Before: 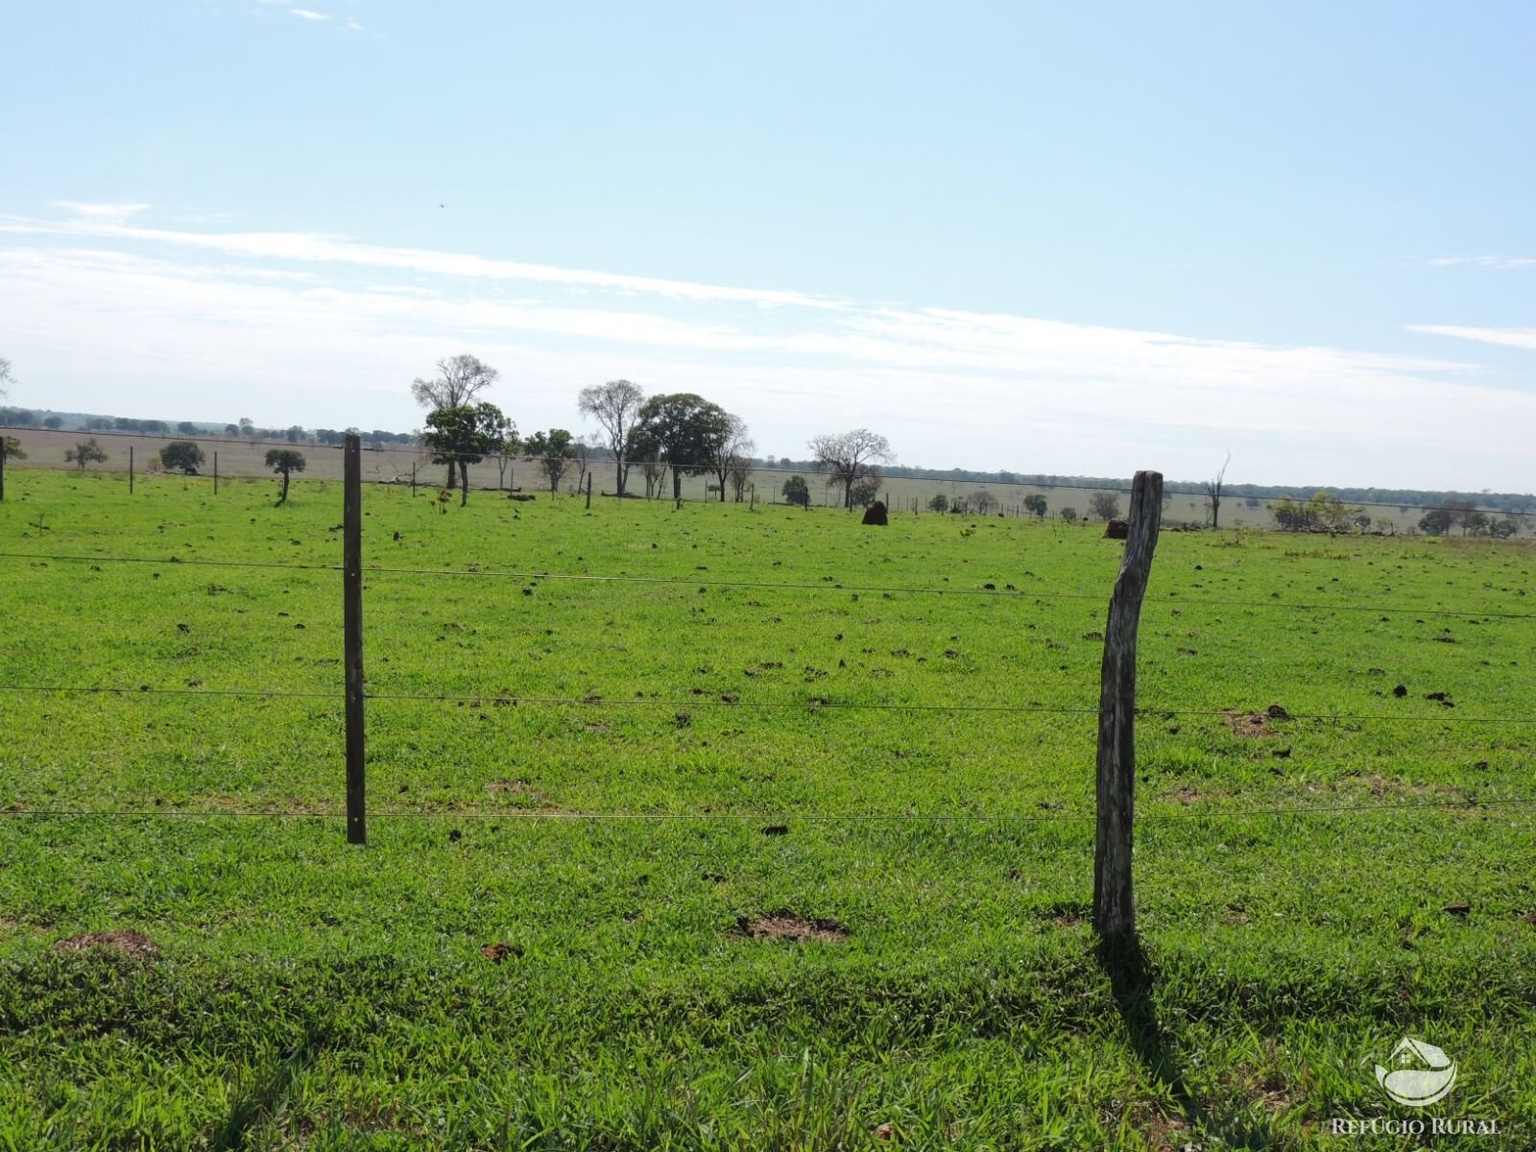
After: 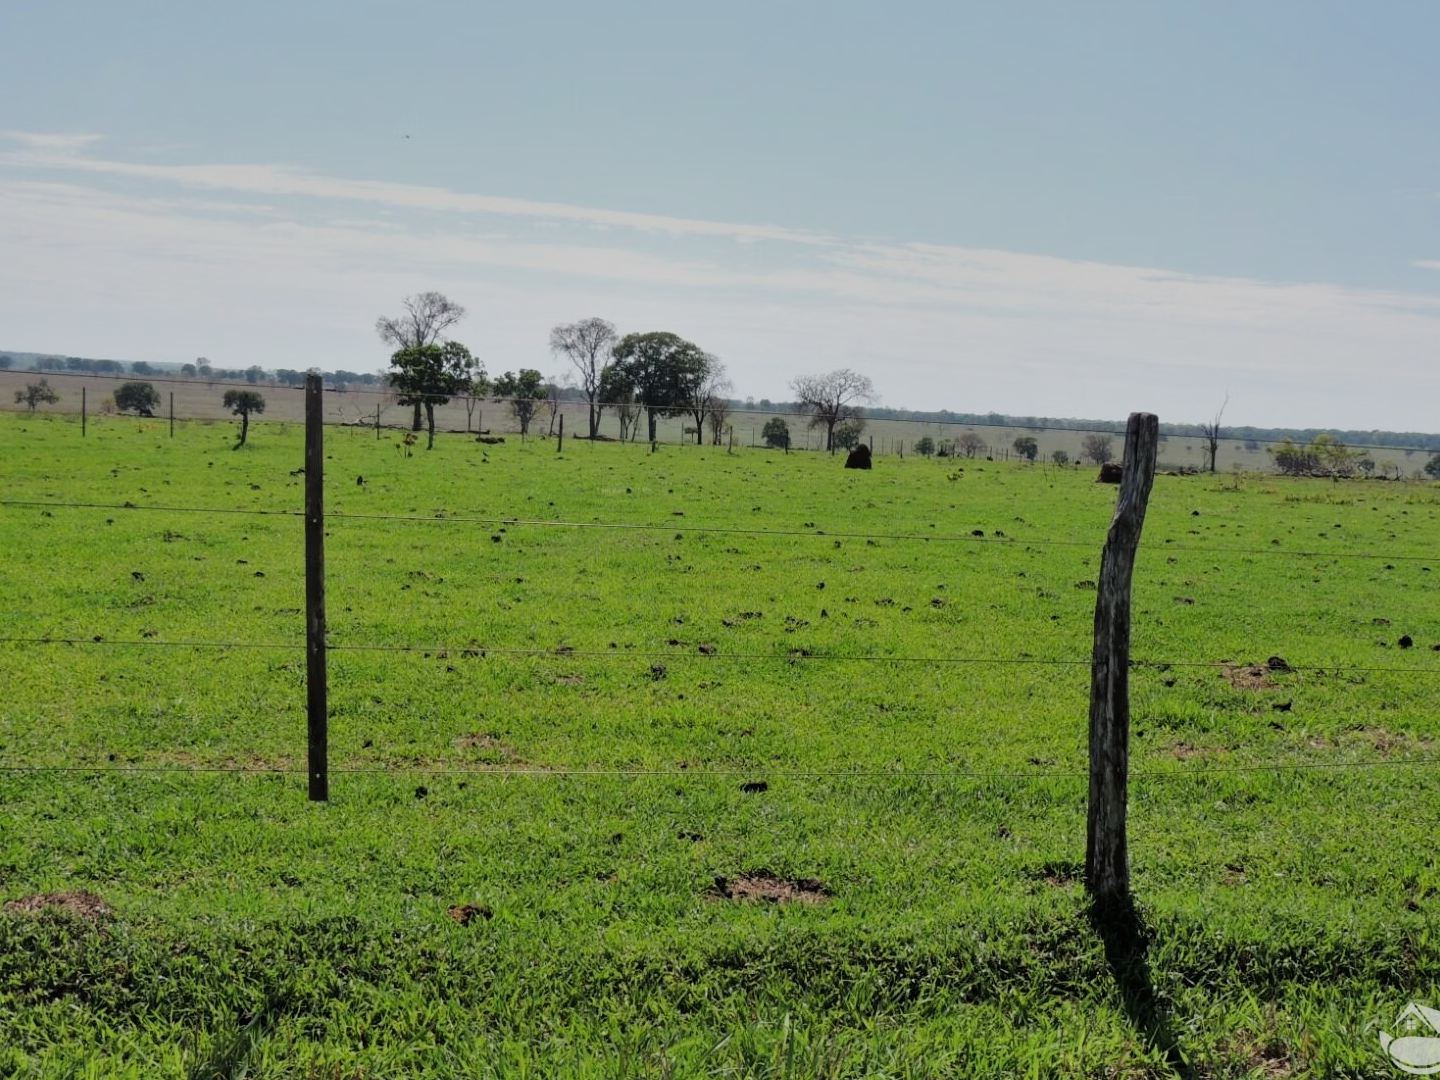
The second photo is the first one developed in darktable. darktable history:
shadows and highlights: low approximation 0.01, soften with gaussian
filmic rgb: black relative exposure -7.65 EV, white relative exposure 4.56 EV, hardness 3.61, contrast 0.999
crop: left 3.337%, top 6.511%, right 6.032%, bottom 3.176%
tone equalizer: mask exposure compensation -0.505 EV
